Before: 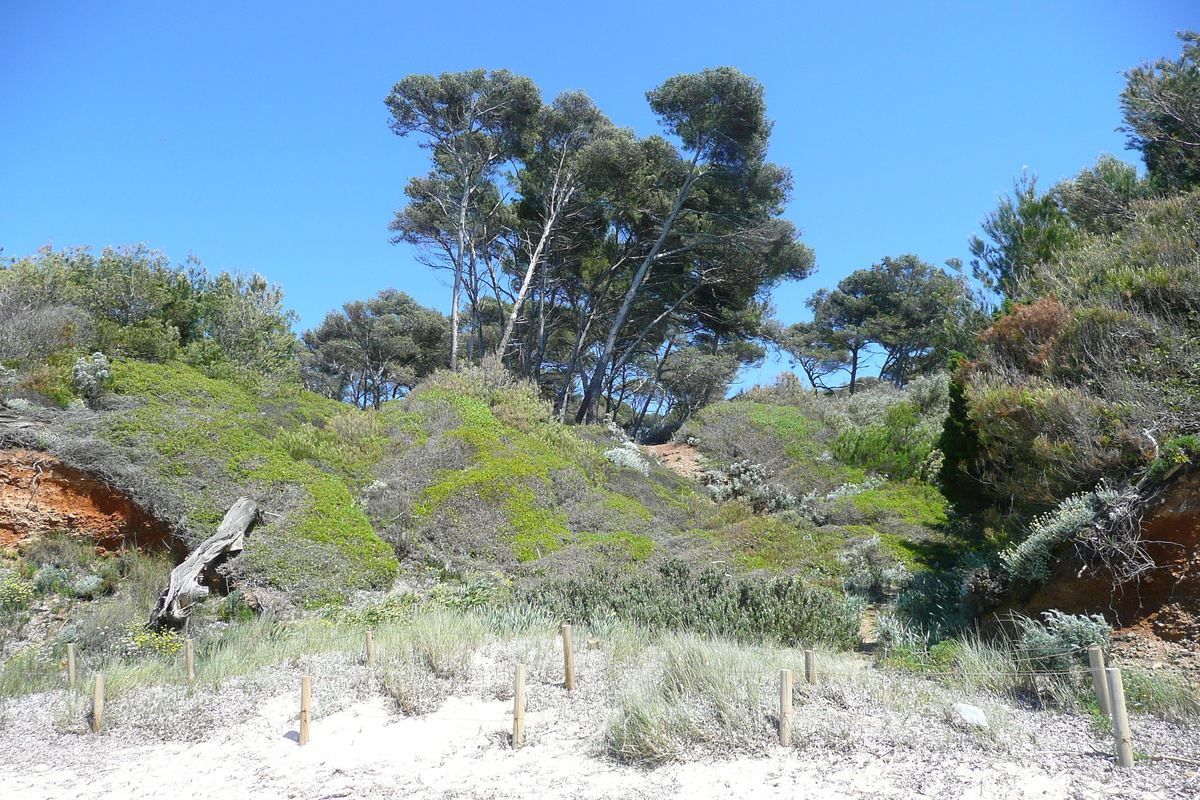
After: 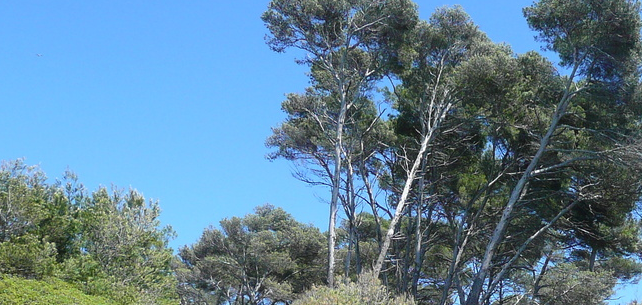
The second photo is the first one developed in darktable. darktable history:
crop: left 10.282%, top 10.538%, right 36.195%, bottom 51.317%
